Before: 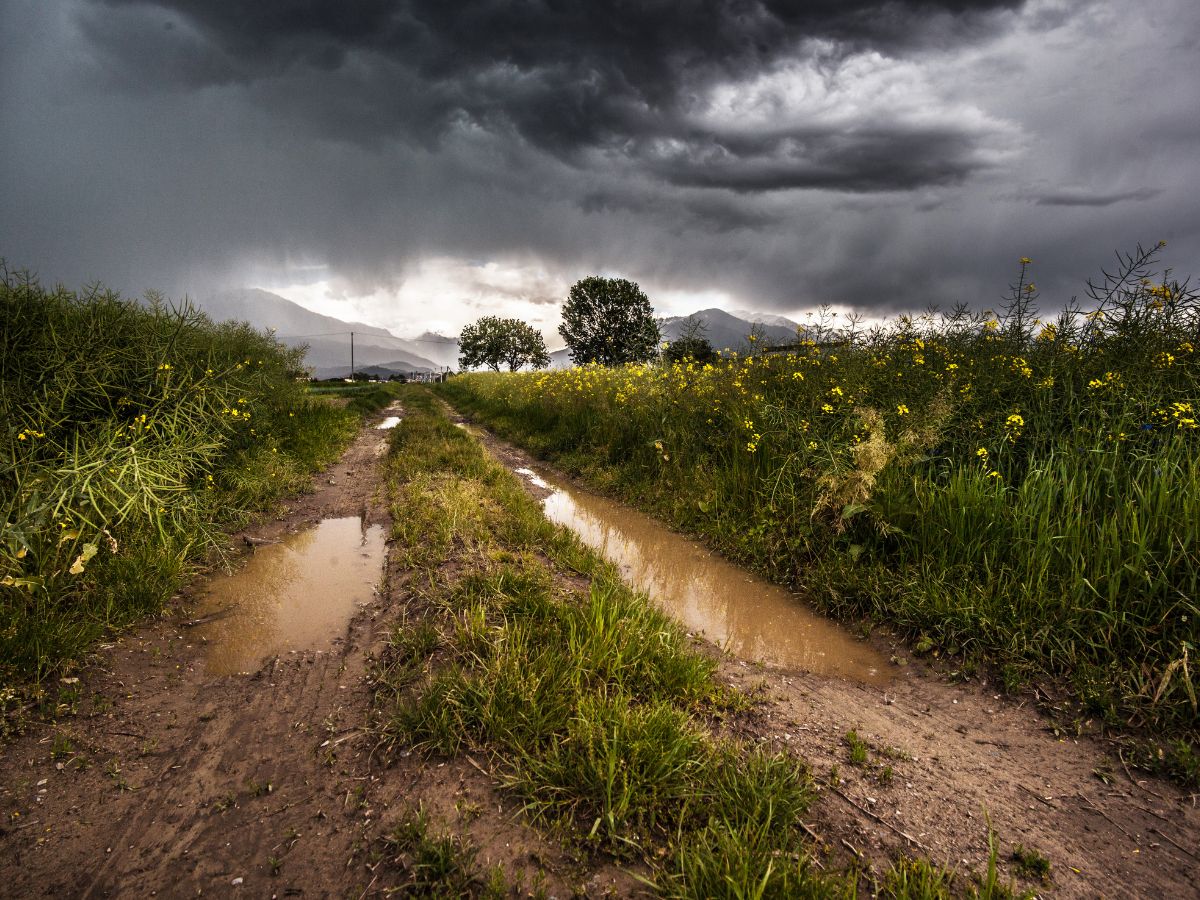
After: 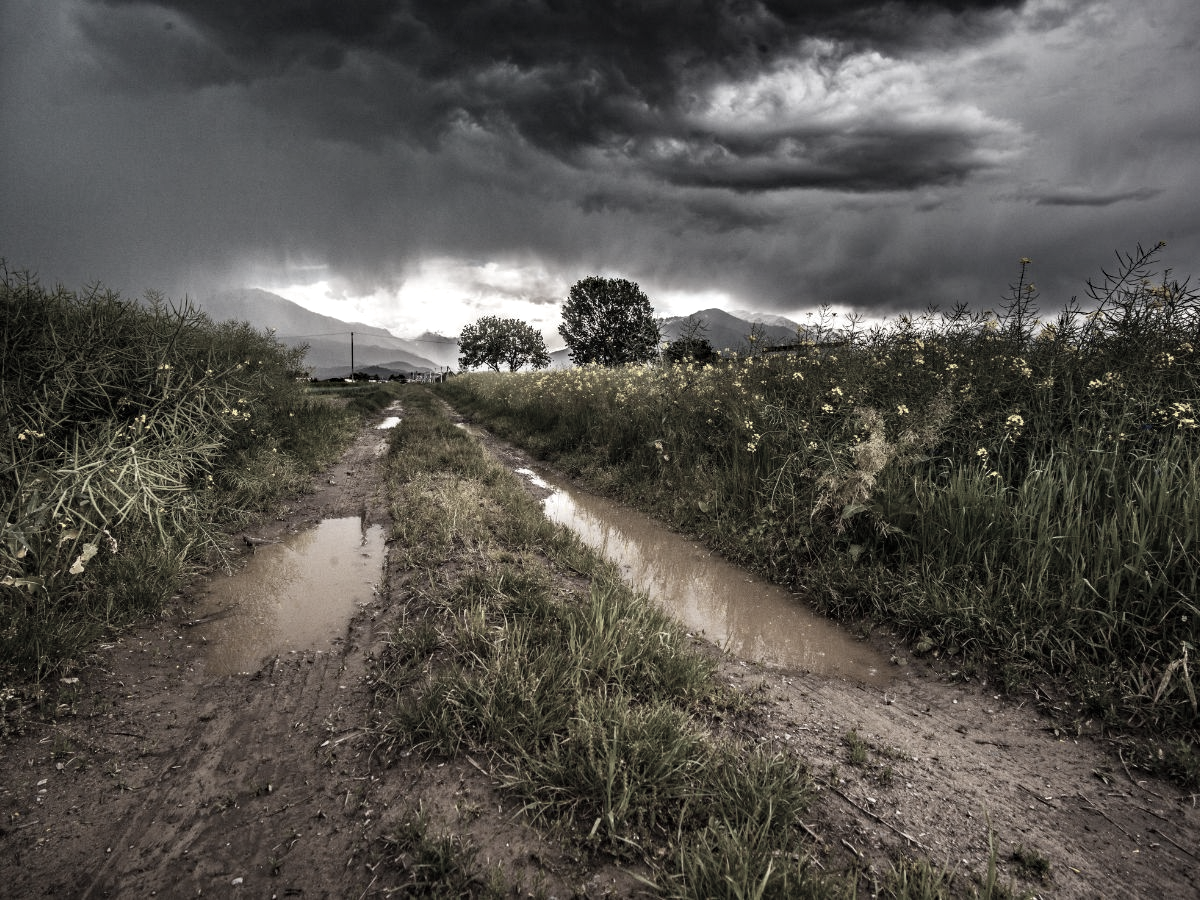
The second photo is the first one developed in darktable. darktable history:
color correction: saturation 0.3
haze removal: strength 0.29, distance 0.25, compatibility mode true, adaptive false
